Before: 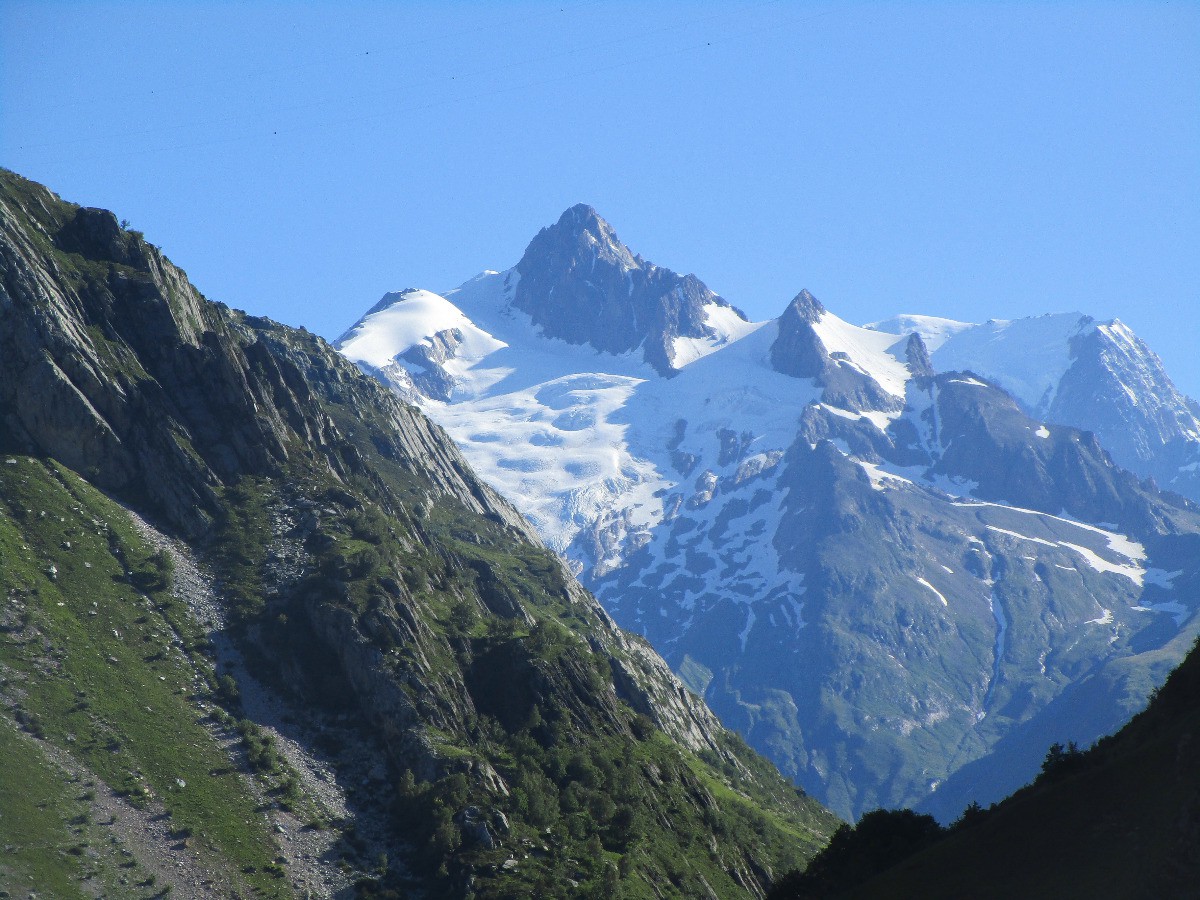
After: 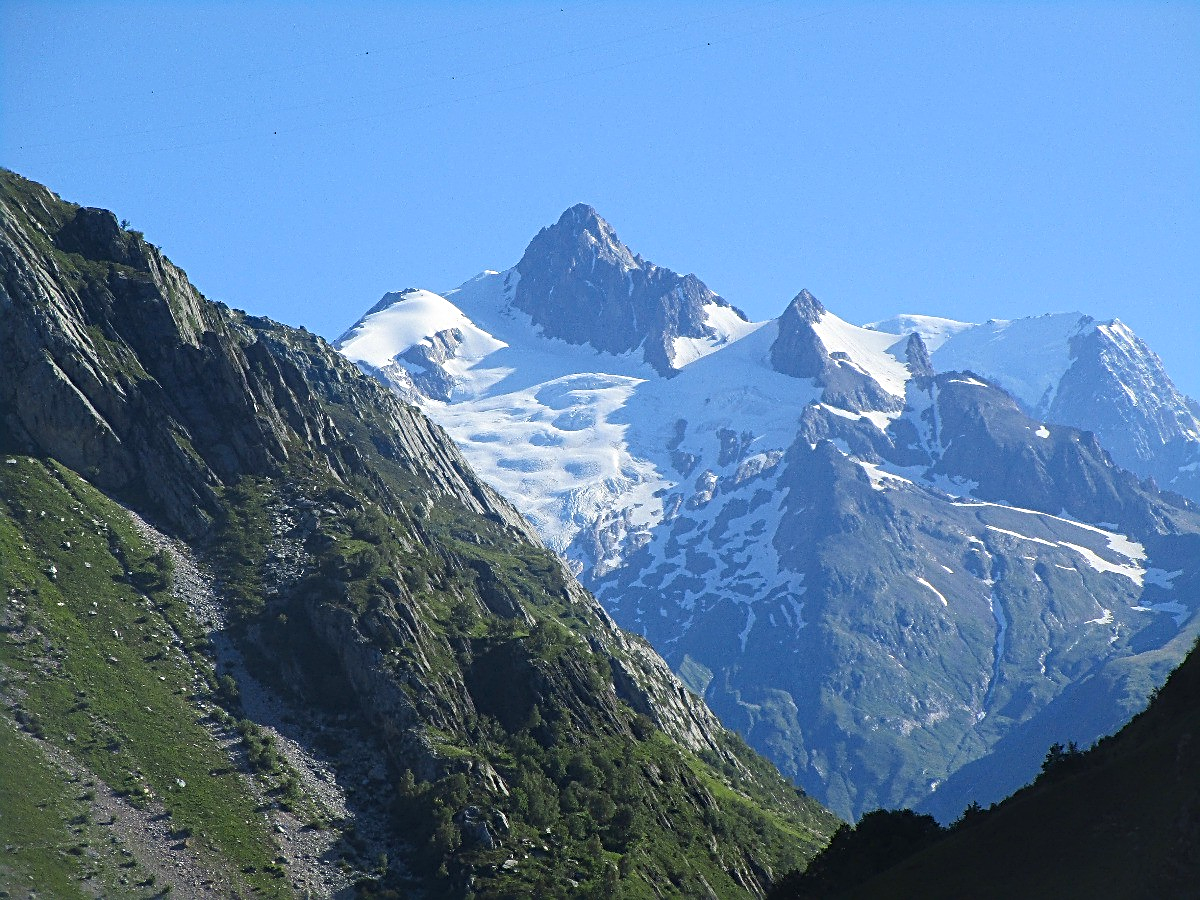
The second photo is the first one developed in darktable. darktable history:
base curve: curves: ch0 [(0, 0) (0.283, 0.295) (1, 1)], preserve colors none
sharpen: radius 2.562, amount 0.651
color balance rgb: global offset › hue 171.68°, linear chroma grading › shadows -7.334%, linear chroma grading › highlights -6.317%, linear chroma grading › global chroma -10.462%, linear chroma grading › mid-tones -8.214%, perceptual saturation grading › global saturation 30.854%, global vibrance 20%
